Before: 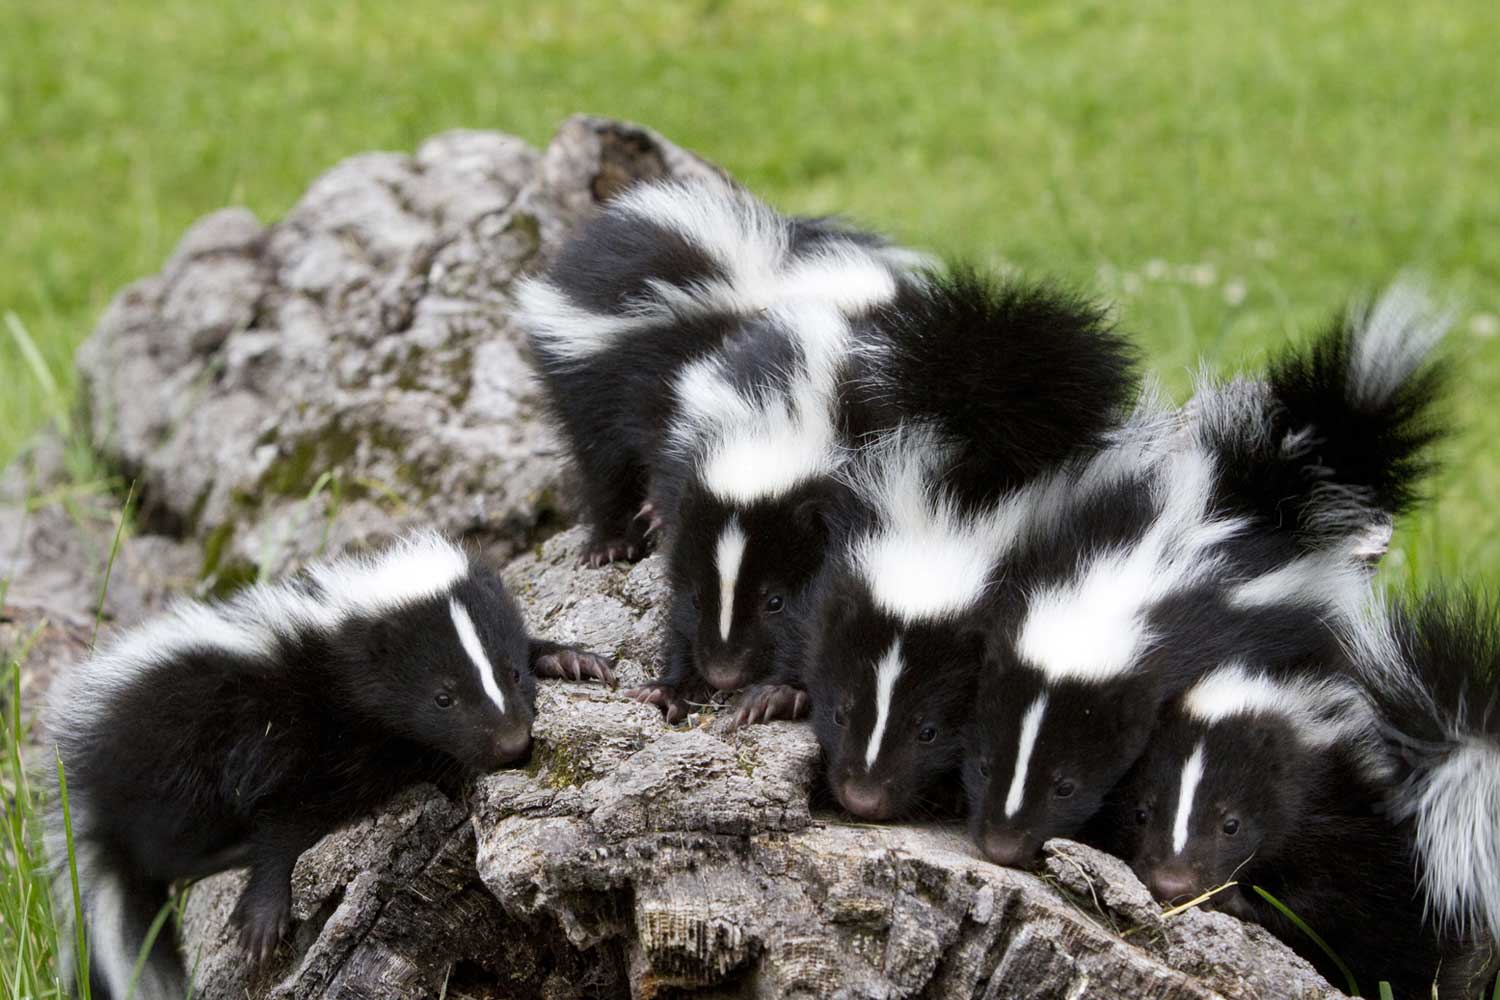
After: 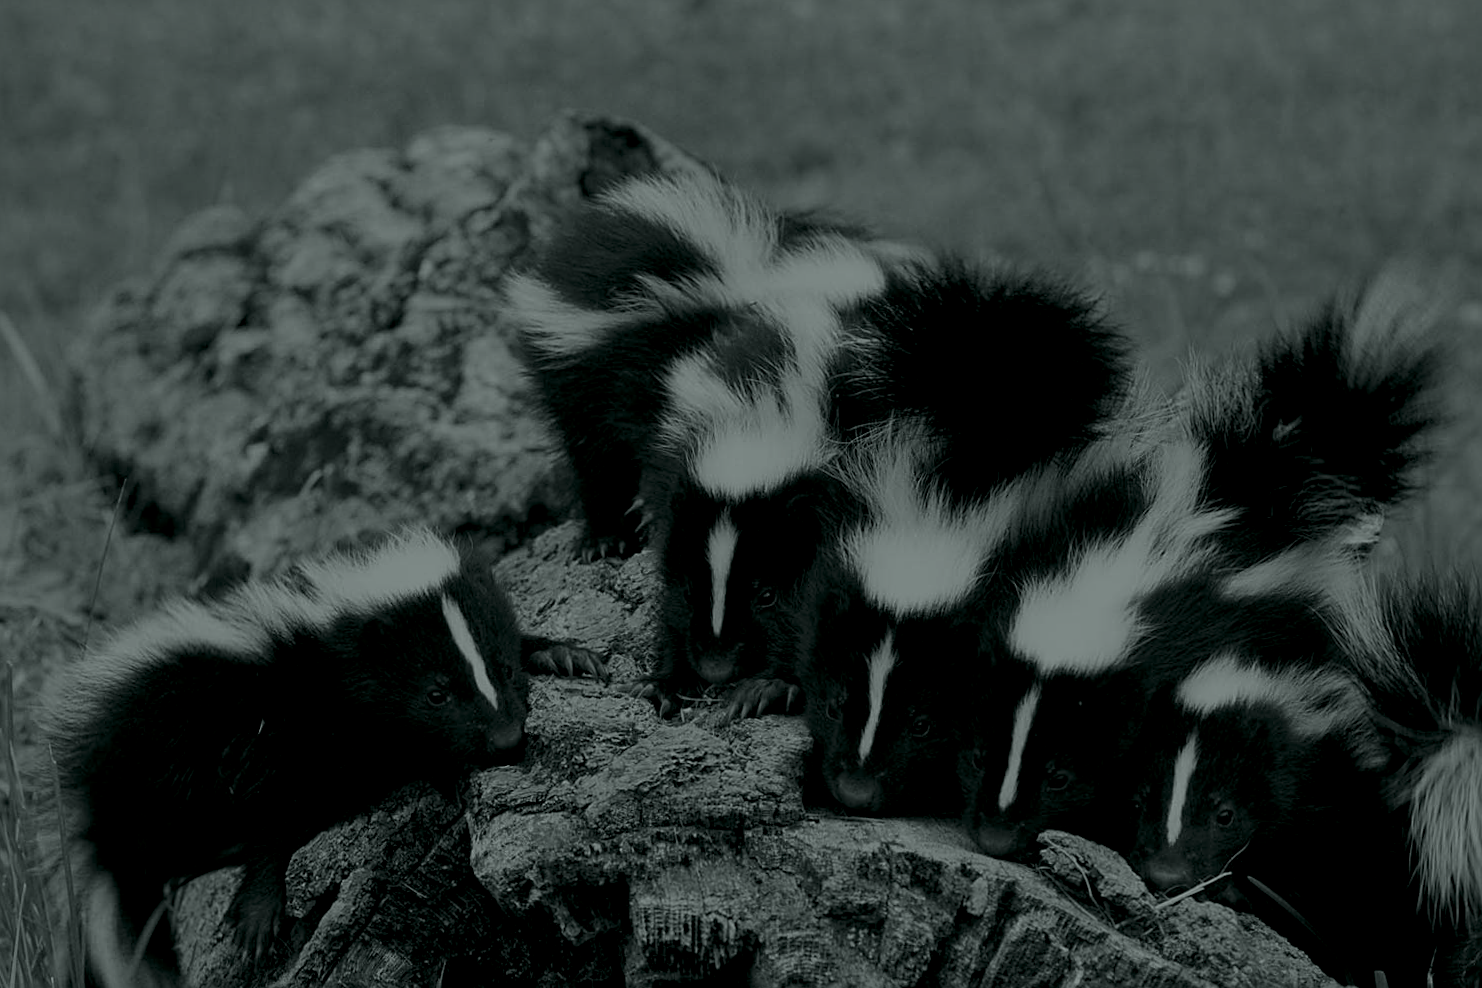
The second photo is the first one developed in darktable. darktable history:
exposure: black level correction 0, exposure 1.1 EV, compensate exposure bias true, compensate highlight preservation false
rotate and perspective: rotation -0.45°, automatic cropping original format, crop left 0.008, crop right 0.992, crop top 0.012, crop bottom 0.988
sharpen: on, module defaults
colorize: hue 90°, saturation 19%, lightness 1.59%, version 1
